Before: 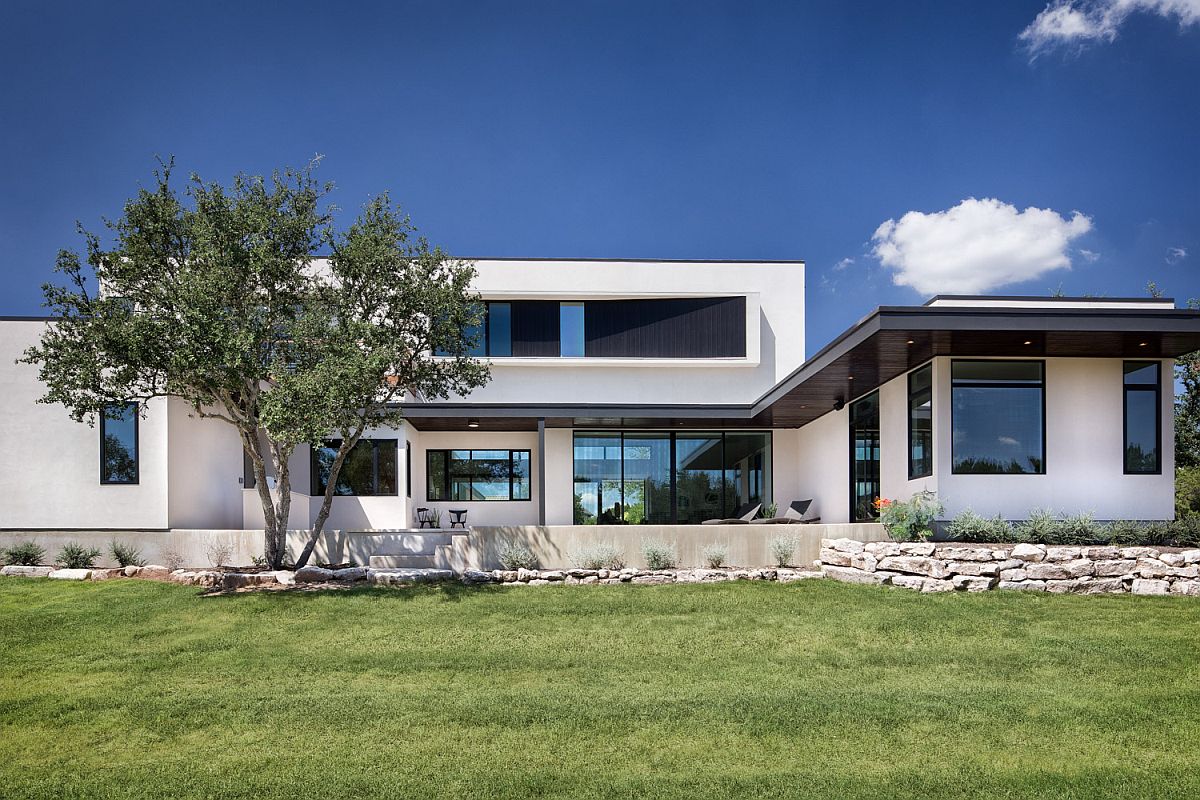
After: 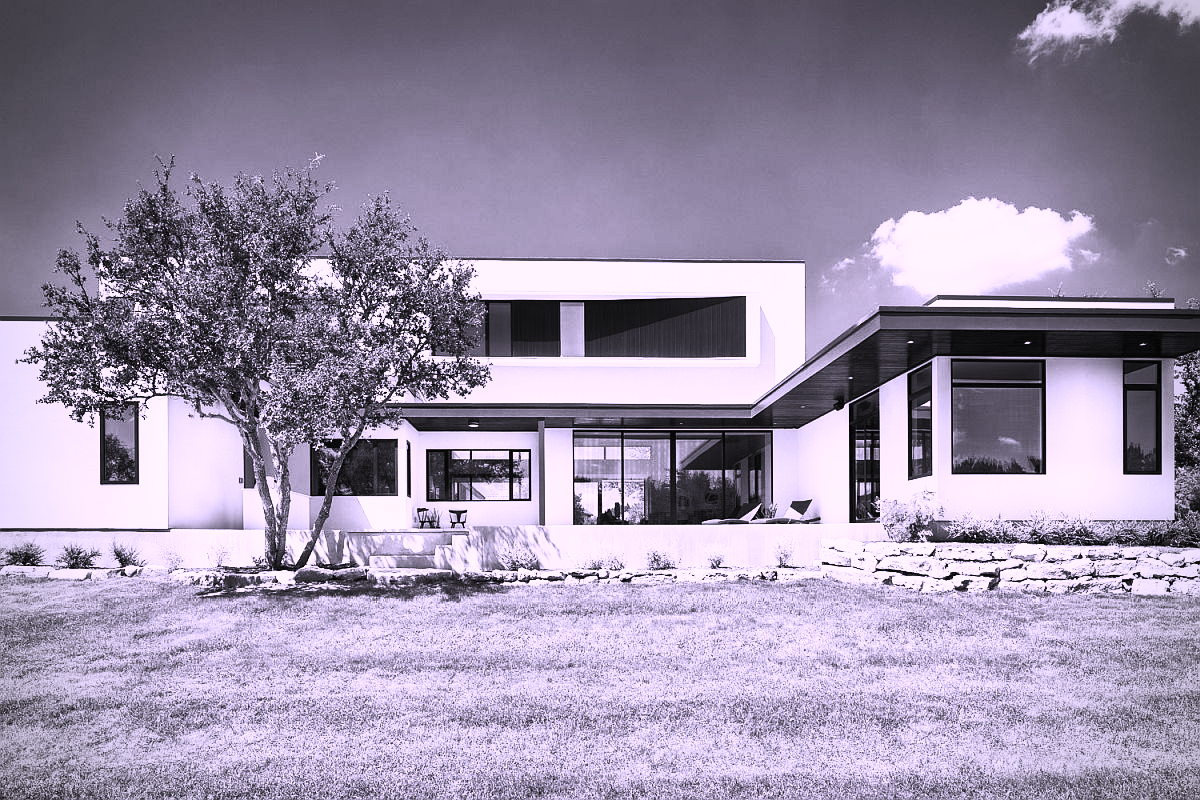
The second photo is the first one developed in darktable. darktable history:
vignetting: on, module defaults
color correction: highlights a* 15.2, highlights b* -25.02
contrast brightness saturation: contrast 0.528, brightness 0.458, saturation -0.993
tone equalizer: -8 EV -0.552 EV, edges refinement/feathering 500, mask exposure compensation -1.24 EV, preserve details no
